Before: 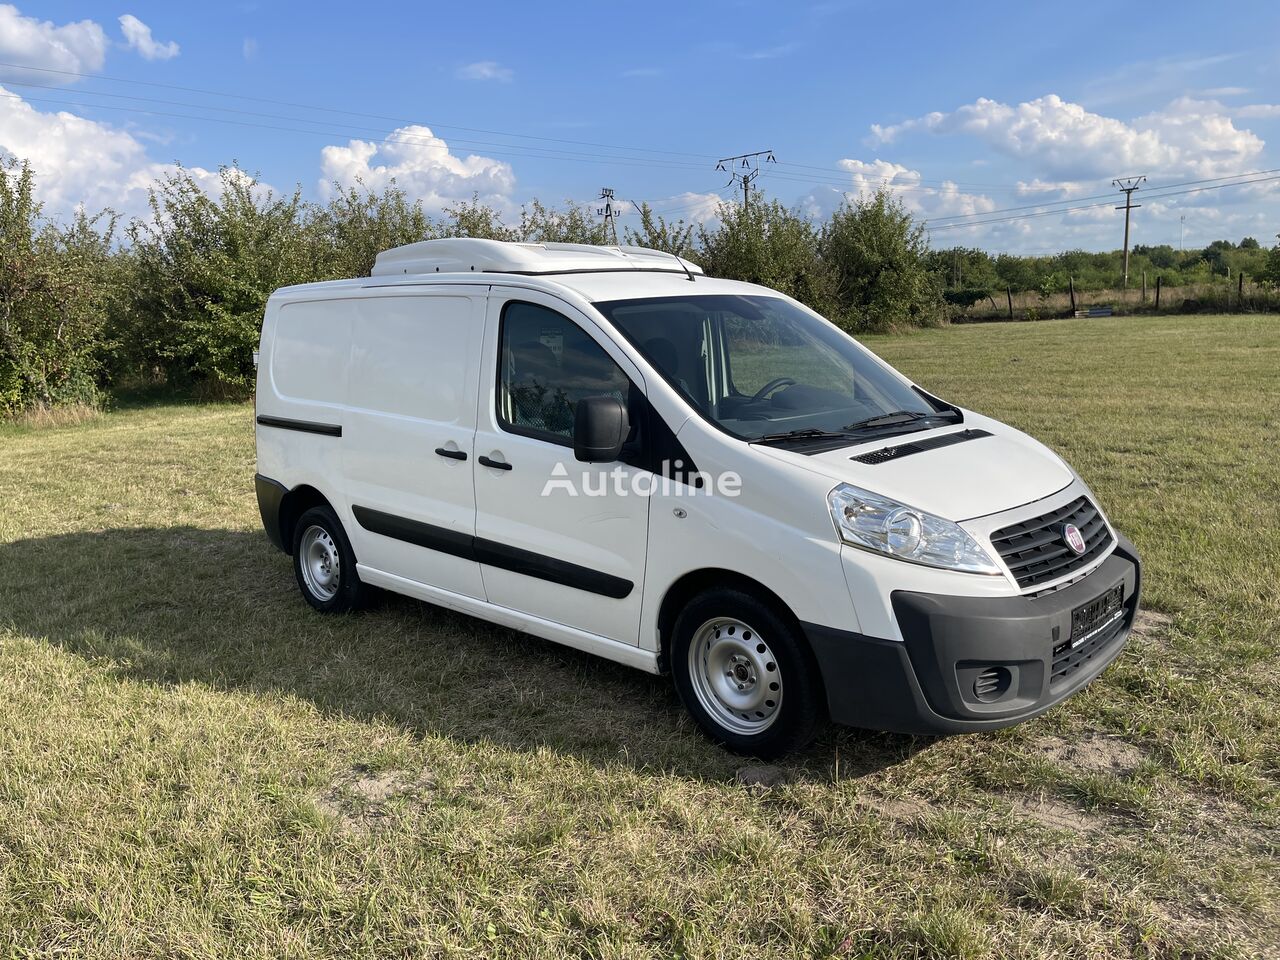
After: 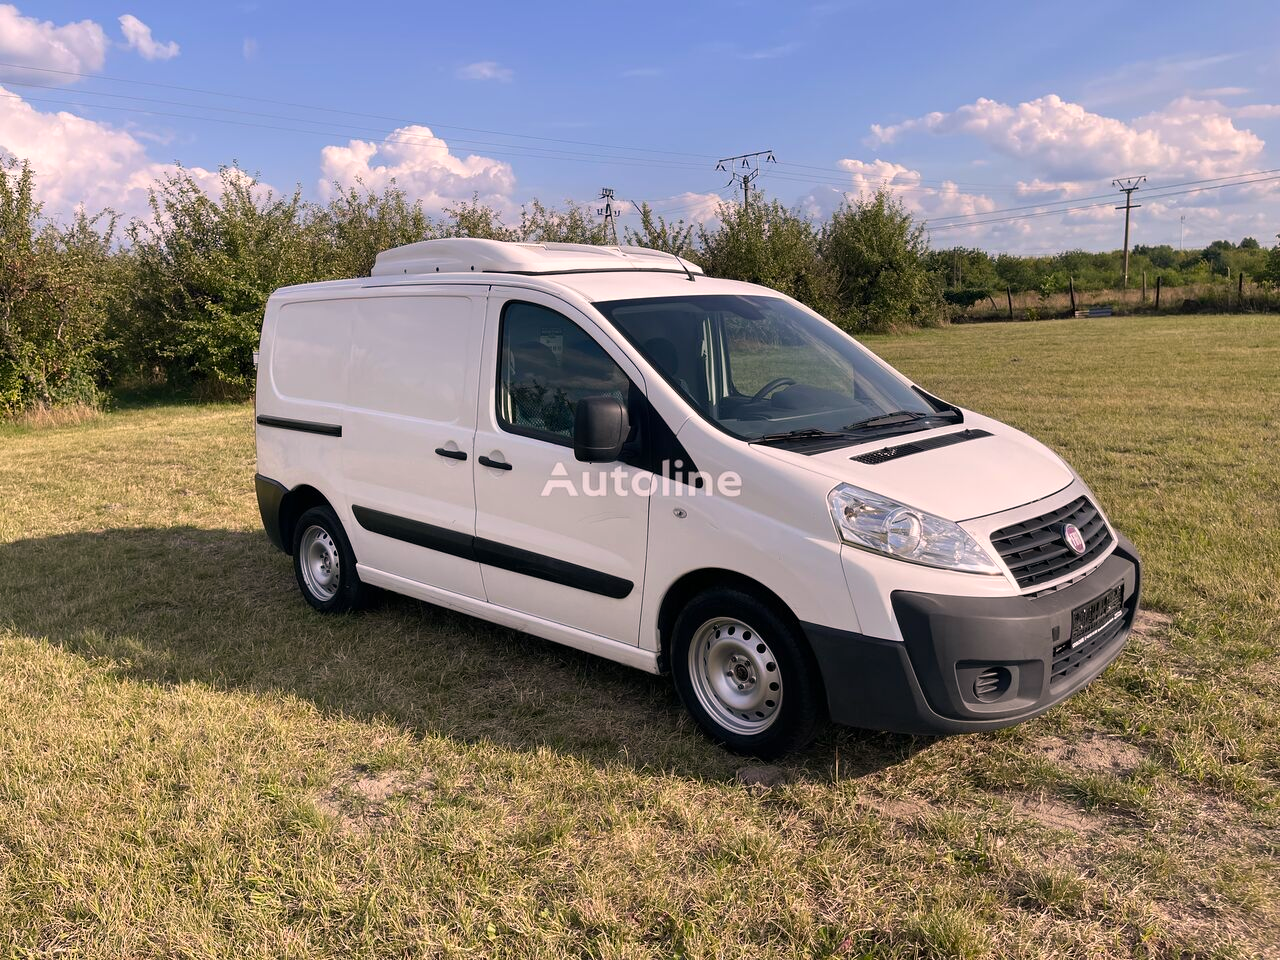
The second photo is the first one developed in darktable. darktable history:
color correction: highlights a* 12.24, highlights b* 5.53
base curve: preserve colors none
